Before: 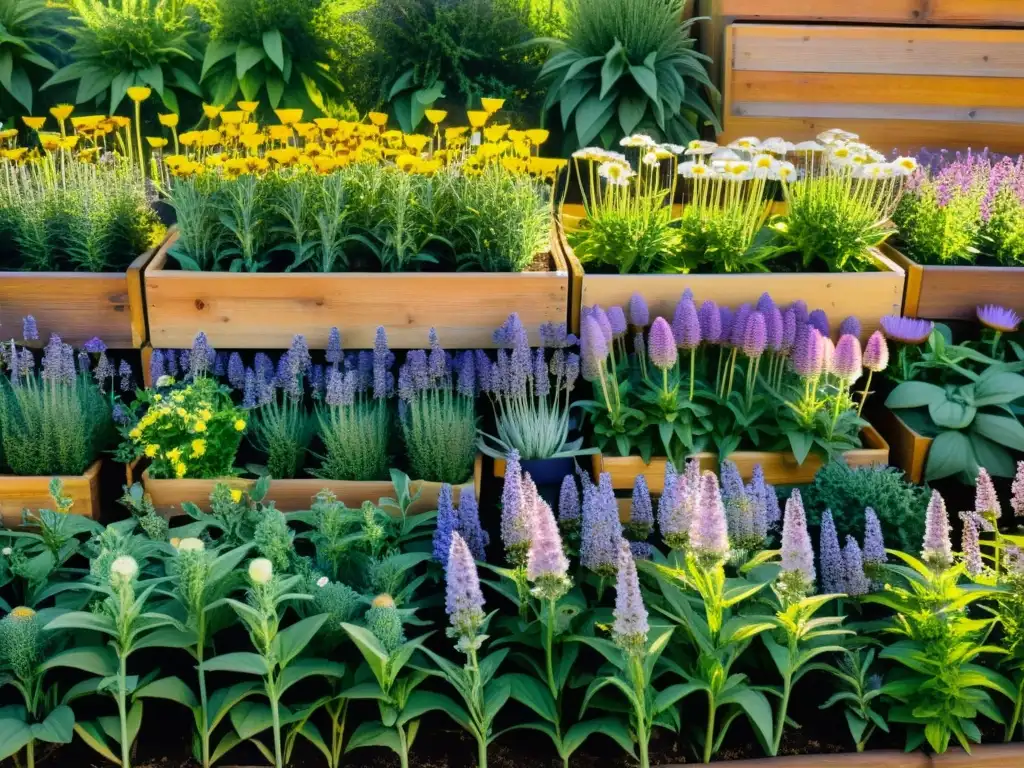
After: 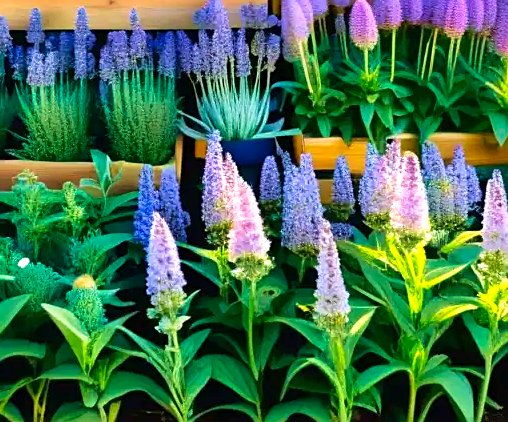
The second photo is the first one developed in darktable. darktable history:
sharpen: on, module defaults
exposure: exposure 0.556 EV, compensate highlight preservation false
shadows and highlights: shadows 29.42, highlights -29.45, low approximation 0.01, soften with gaussian
crop: left 29.293%, top 41.555%, right 21.08%, bottom 3.495%
color correction: highlights b* 0.009, saturation 1.36
velvia: strength 44.74%
